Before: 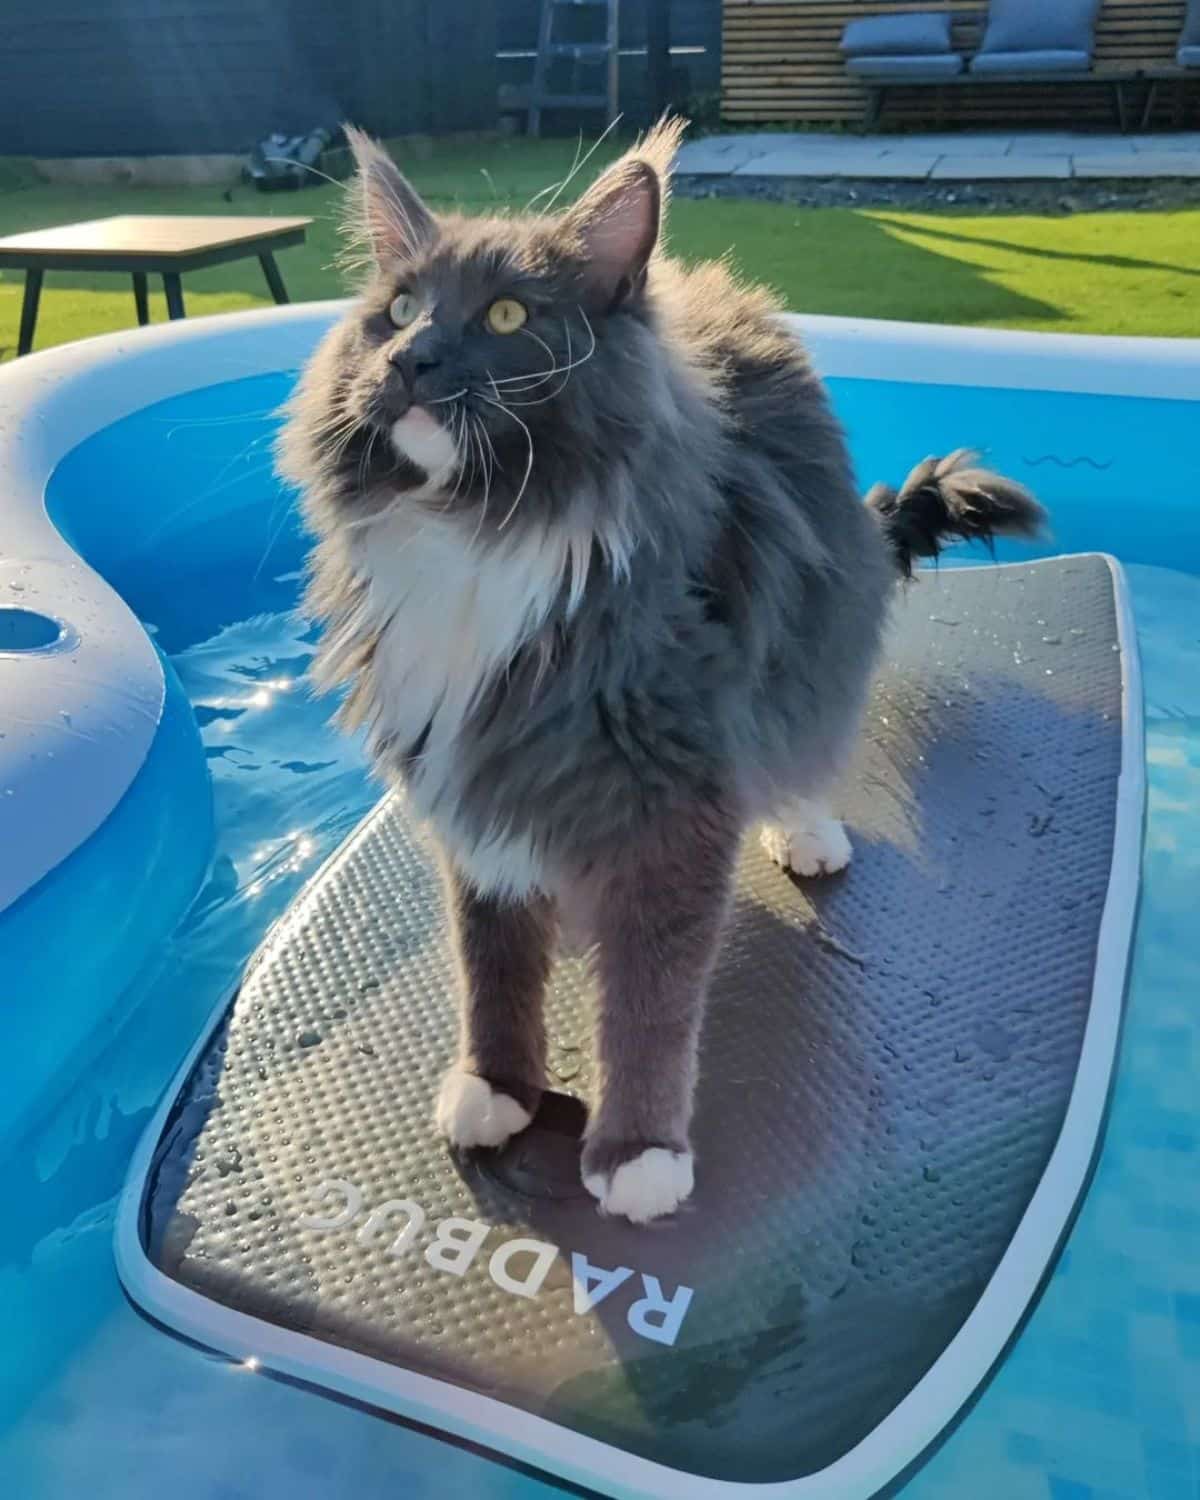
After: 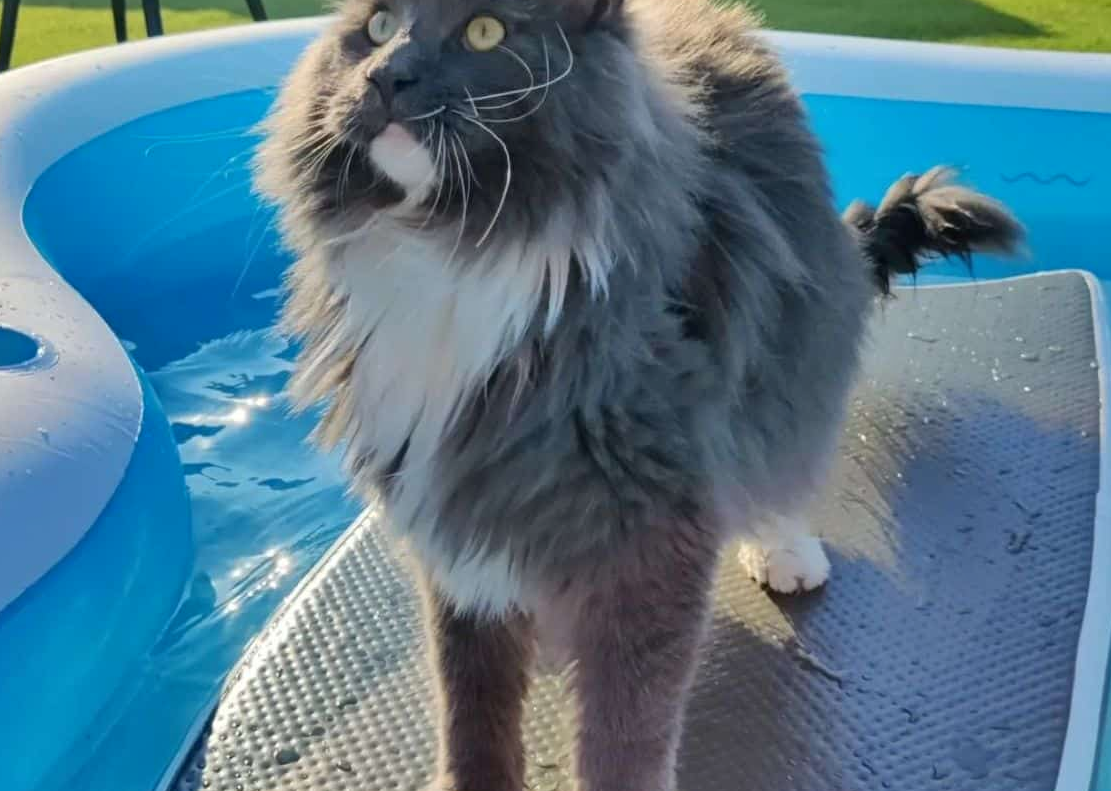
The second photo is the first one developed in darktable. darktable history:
shadows and highlights: soften with gaussian
crop: left 1.852%, top 18.871%, right 5.518%, bottom 28.358%
